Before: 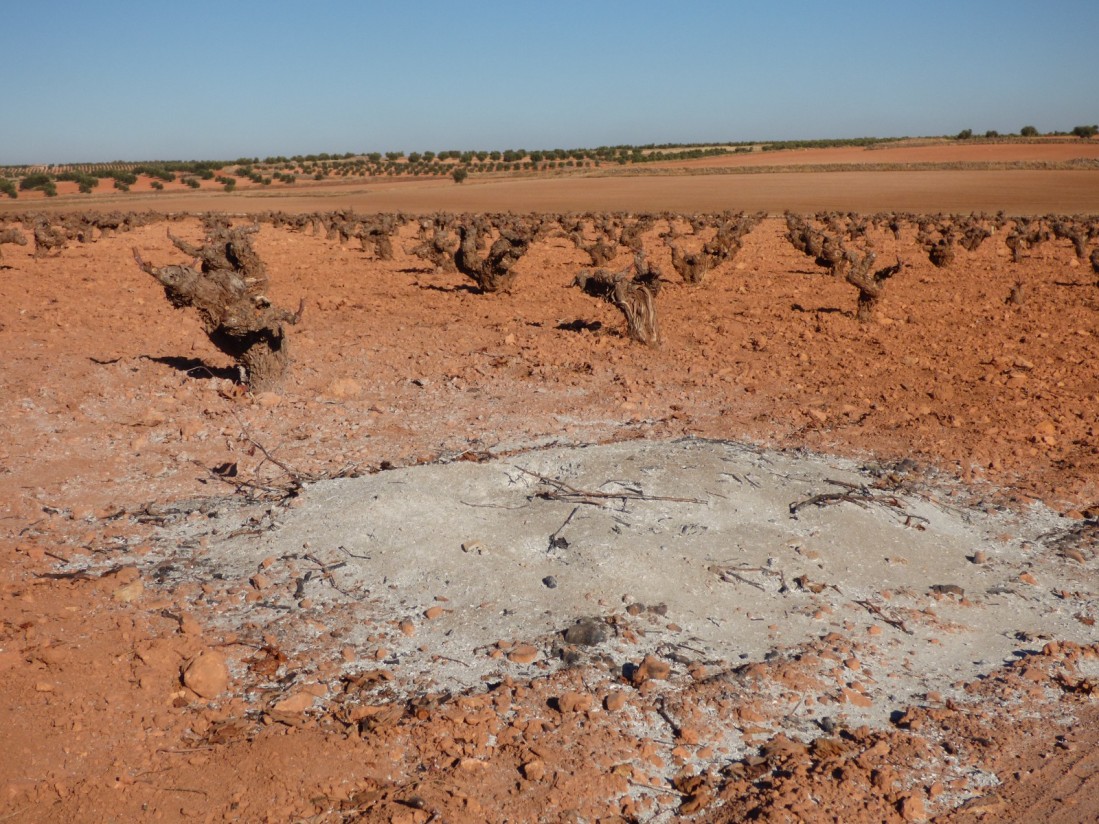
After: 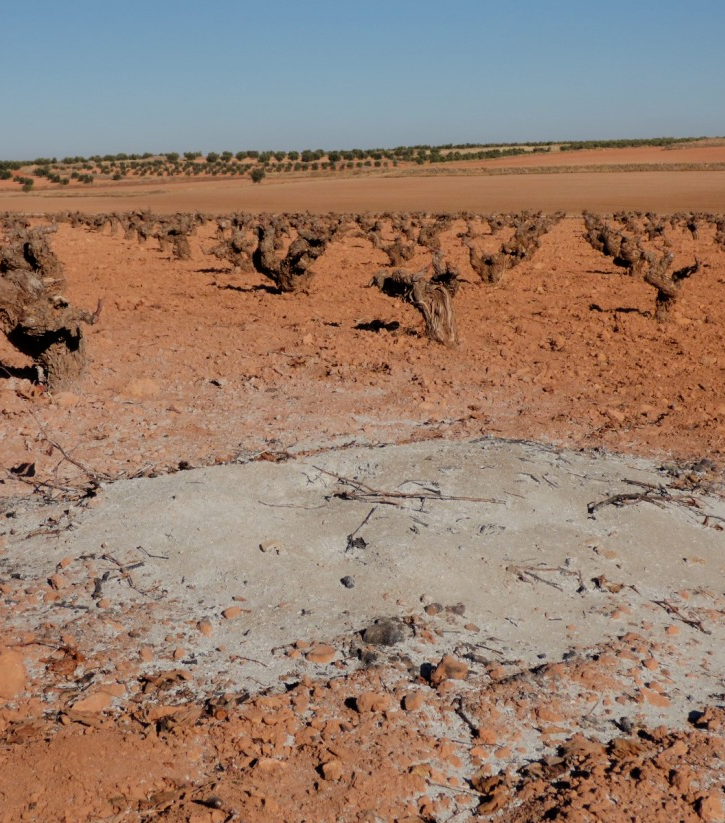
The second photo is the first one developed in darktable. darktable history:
crop and rotate: left 18.442%, right 15.508%
filmic rgb: black relative exposure -7.15 EV, white relative exposure 5.36 EV, hardness 3.02, color science v6 (2022)
